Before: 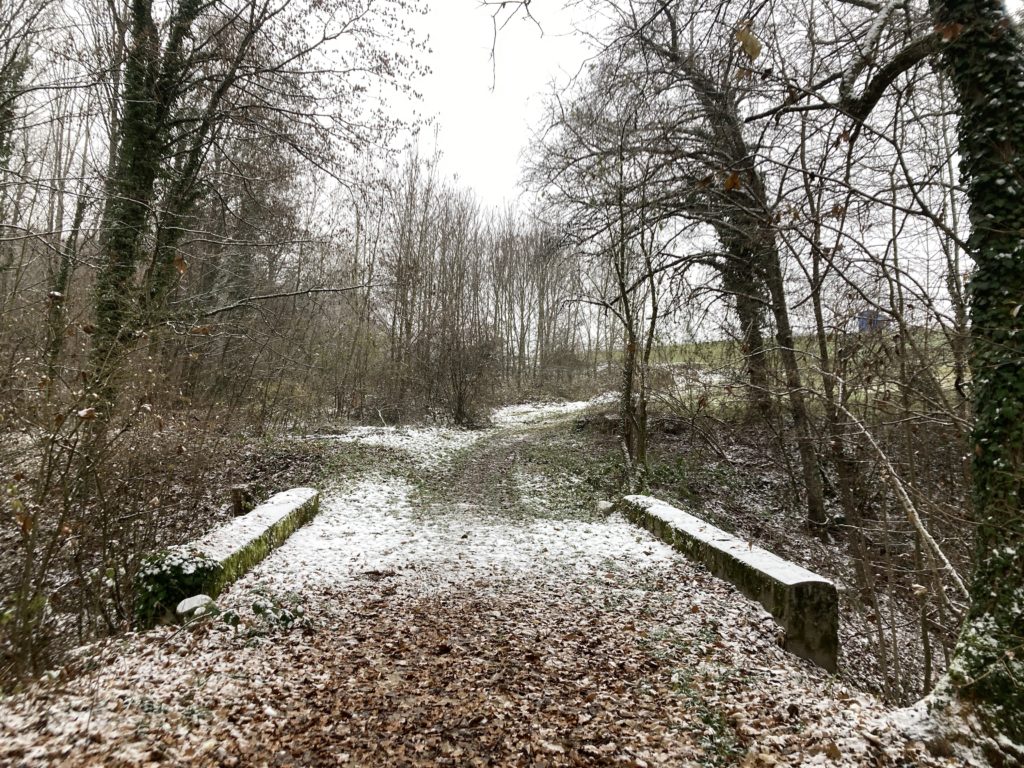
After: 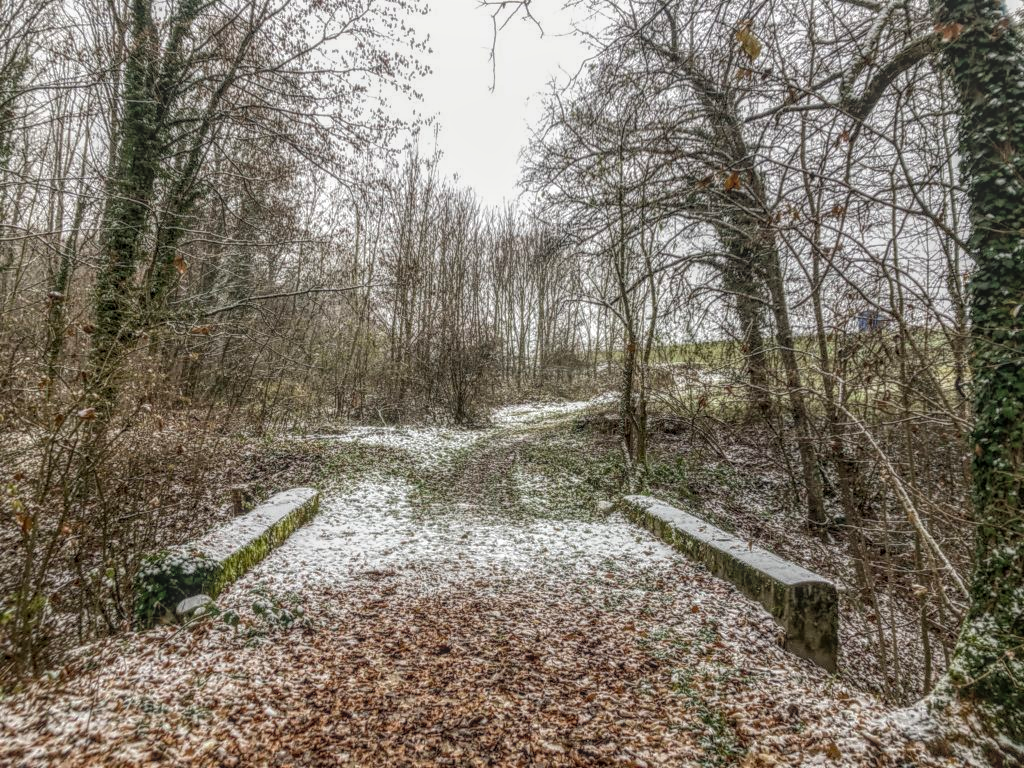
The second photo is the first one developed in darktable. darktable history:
local contrast: highlights 1%, shadows 7%, detail 199%, midtone range 0.247
